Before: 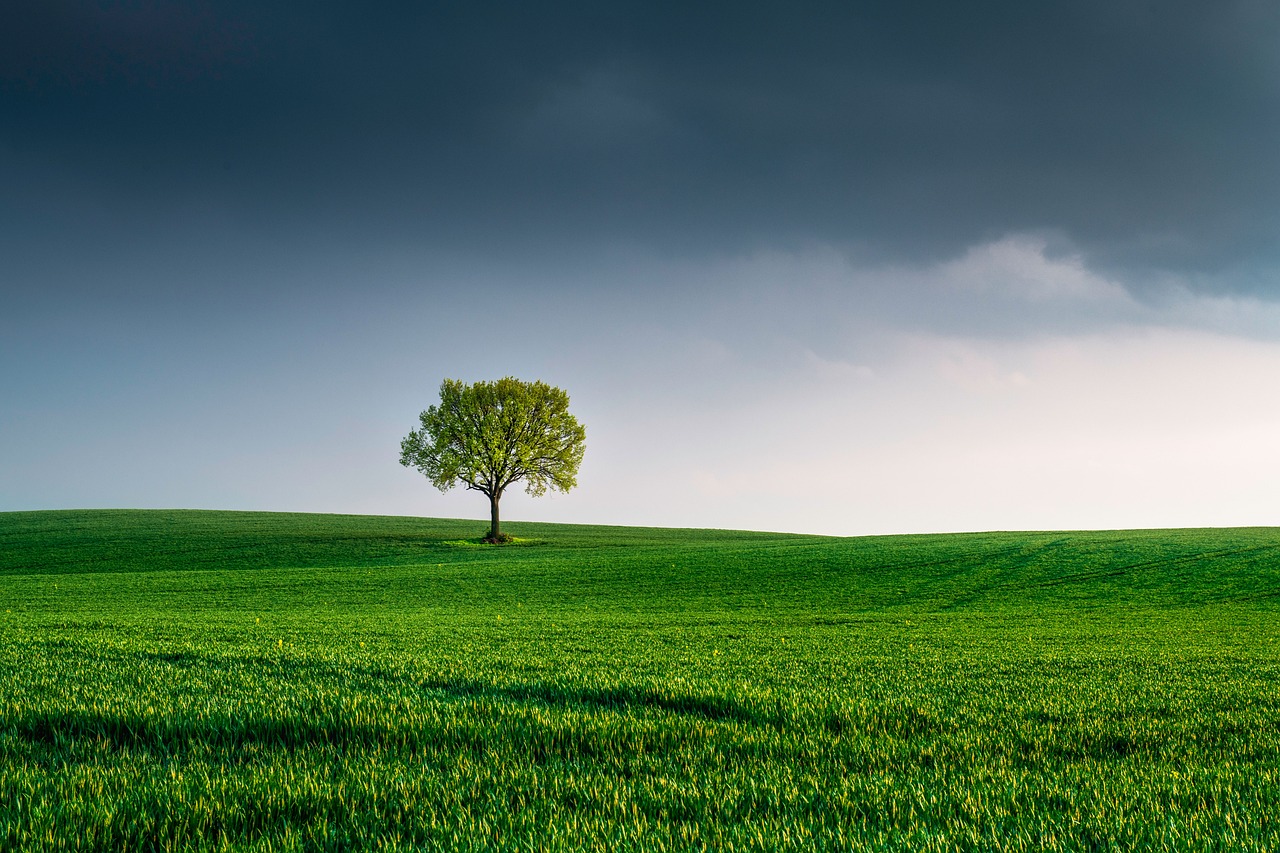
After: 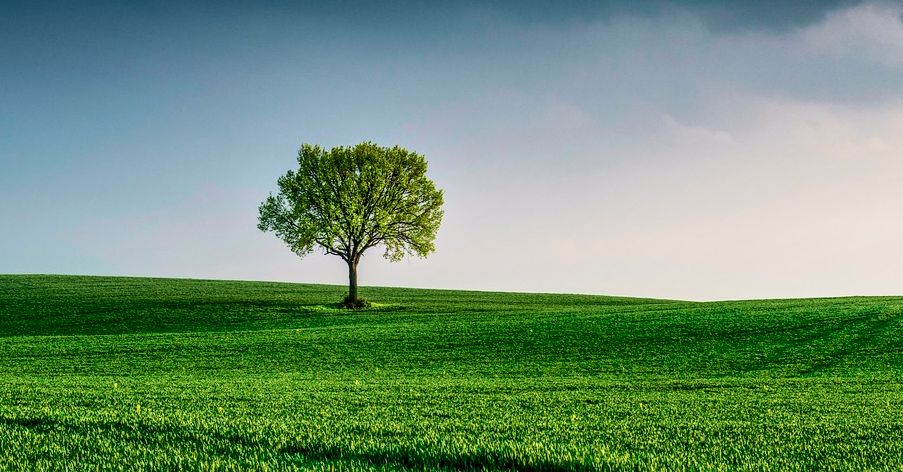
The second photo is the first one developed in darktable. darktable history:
local contrast: detail 130%
shadows and highlights: shadows 20.91, highlights -35.45, soften with gaussian
crop: left 11.123%, top 27.61%, right 18.3%, bottom 17.034%
tone curve: curves: ch0 [(0, 0) (0.068, 0.031) (0.175, 0.132) (0.337, 0.304) (0.498, 0.511) (0.748, 0.762) (0.993, 0.954)]; ch1 [(0, 0) (0.294, 0.184) (0.359, 0.34) (0.362, 0.35) (0.43, 0.41) (0.476, 0.457) (0.499, 0.5) (0.529, 0.523) (0.677, 0.762) (1, 1)]; ch2 [(0, 0) (0.431, 0.419) (0.495, 0.502) (0.524, 0.534) (0.557, 0.56) (0.634, 0.654) (0.728, 0.722) (1, 1)], color space Lab, independent channels, preserve colors none
